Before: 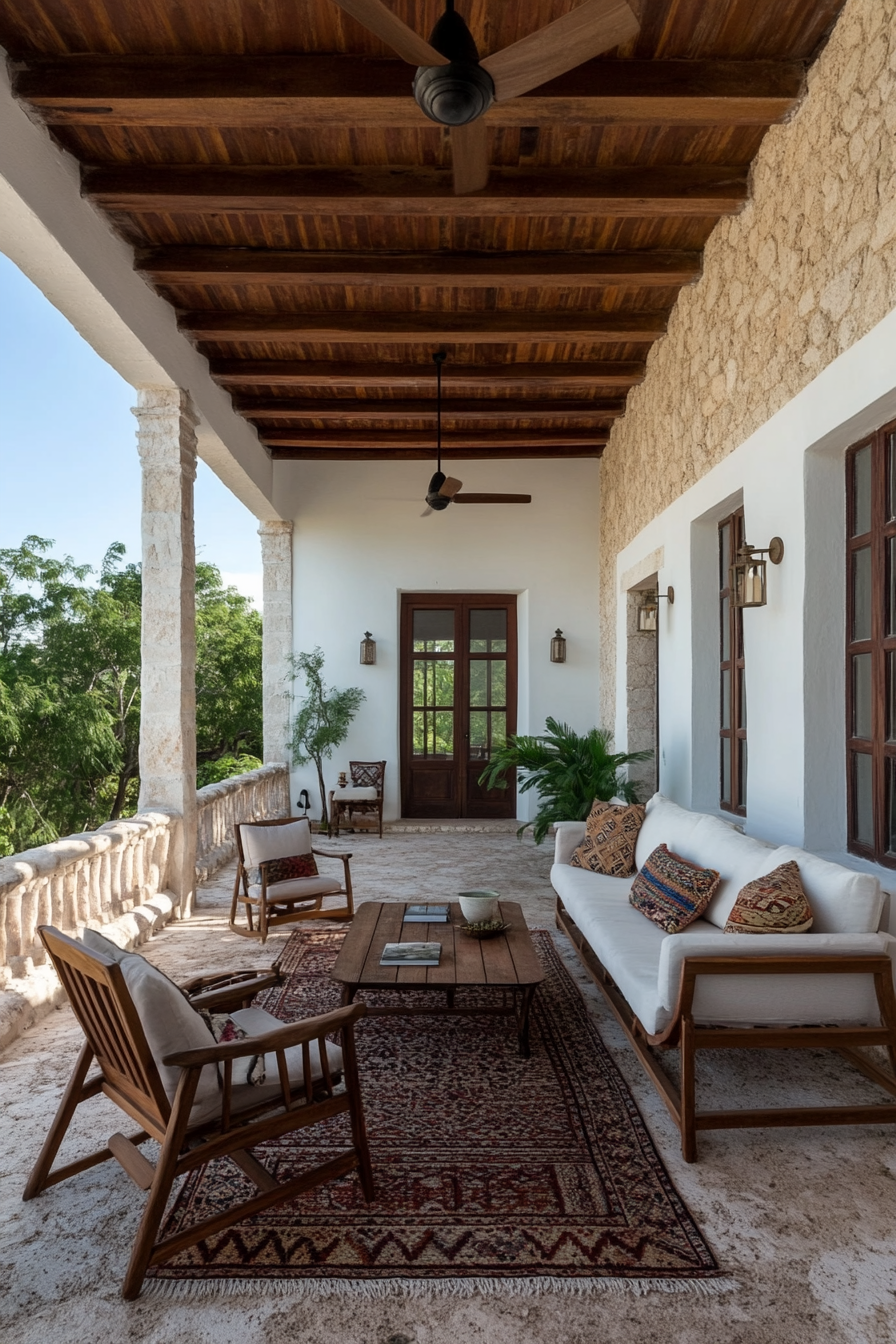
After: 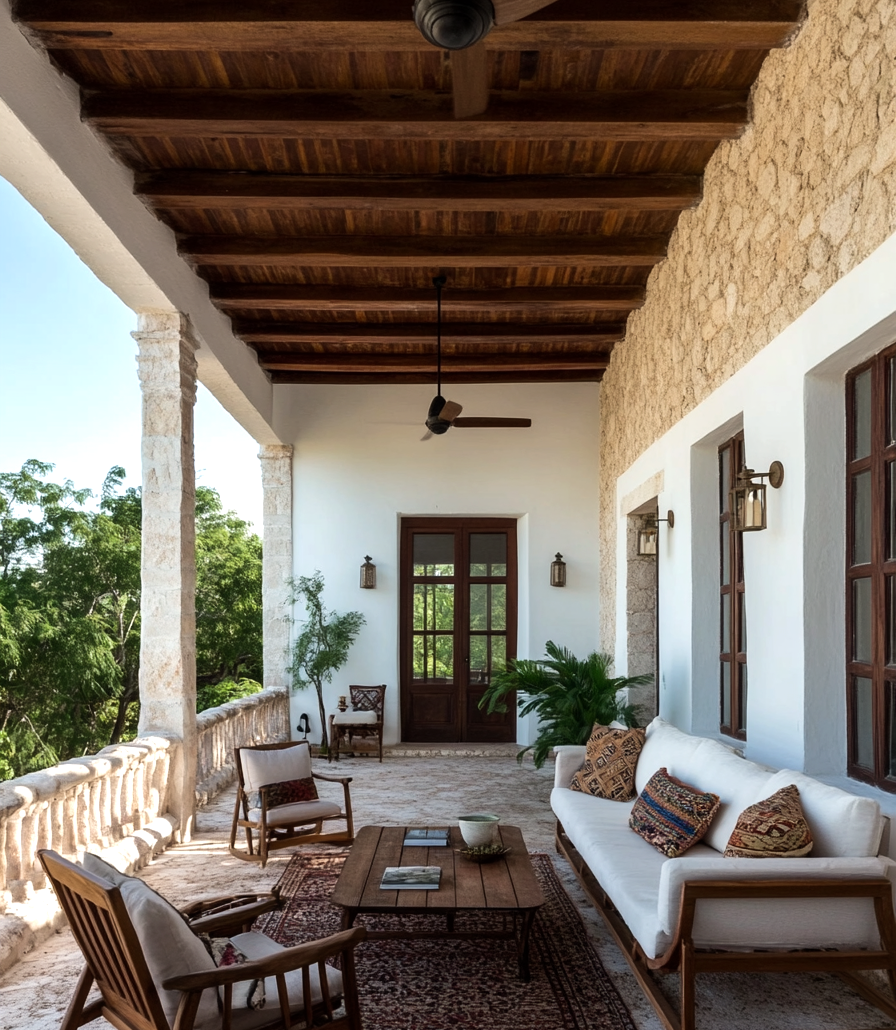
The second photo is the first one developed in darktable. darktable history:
crop: top 5.667%, bottom 17.637%
velvia: strength 15%
tone equalizer: -8 EV -0.417 EV, -7 EV -0.389 EV, -6 EV -0.333 EV, -5 EV -0.222 EV, -3 EV 0.222 EV, -2 EV 0.333 EV, -1 EV 0.389 EV, +0 EV 0.417 EV, edges refinement/feathering 500, mask exposure compensation -1.57 EV, preserve details no
